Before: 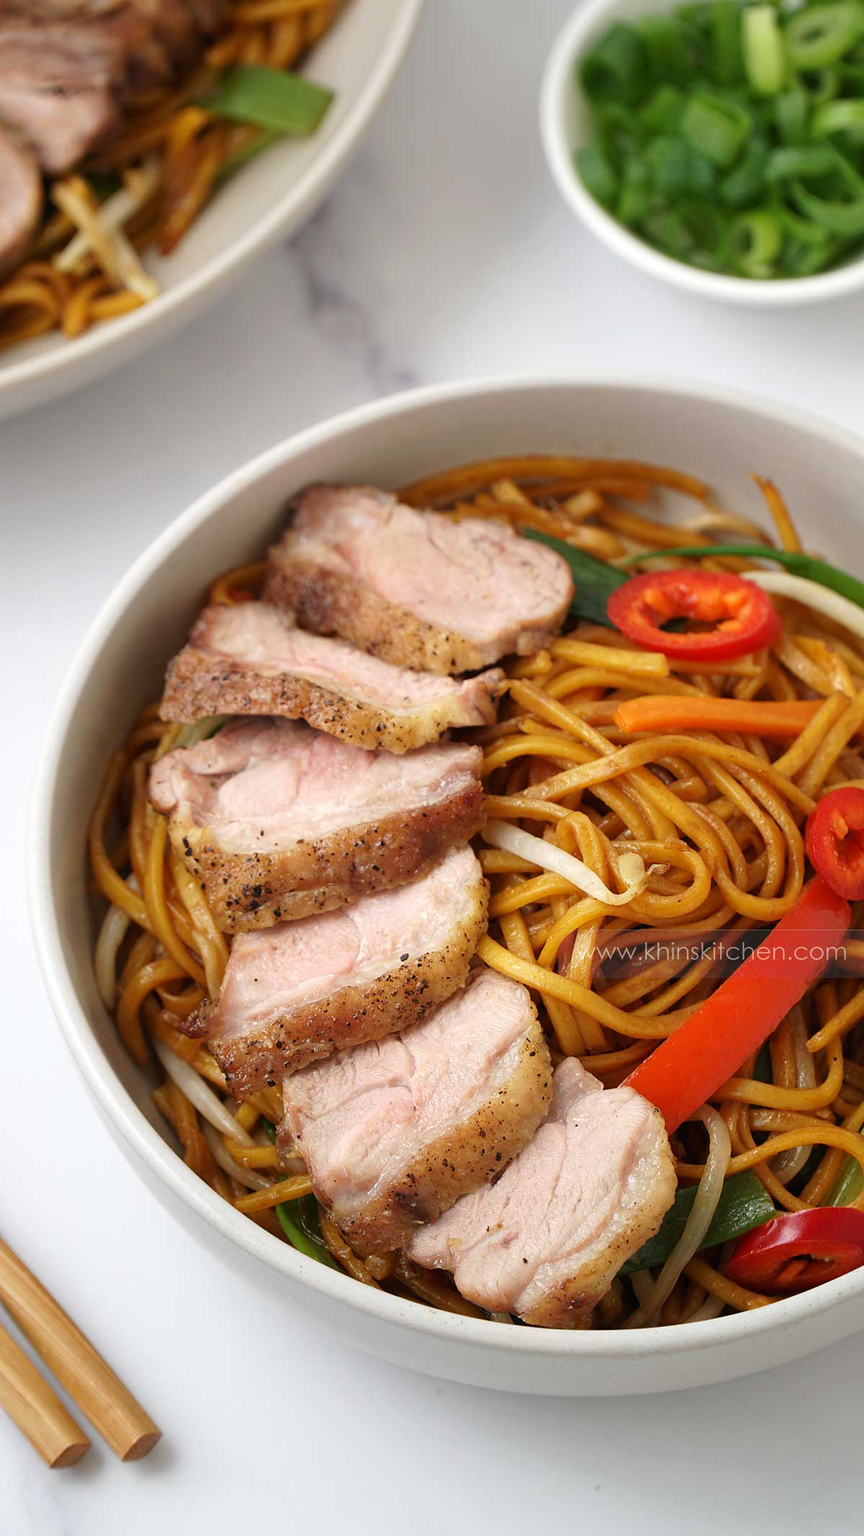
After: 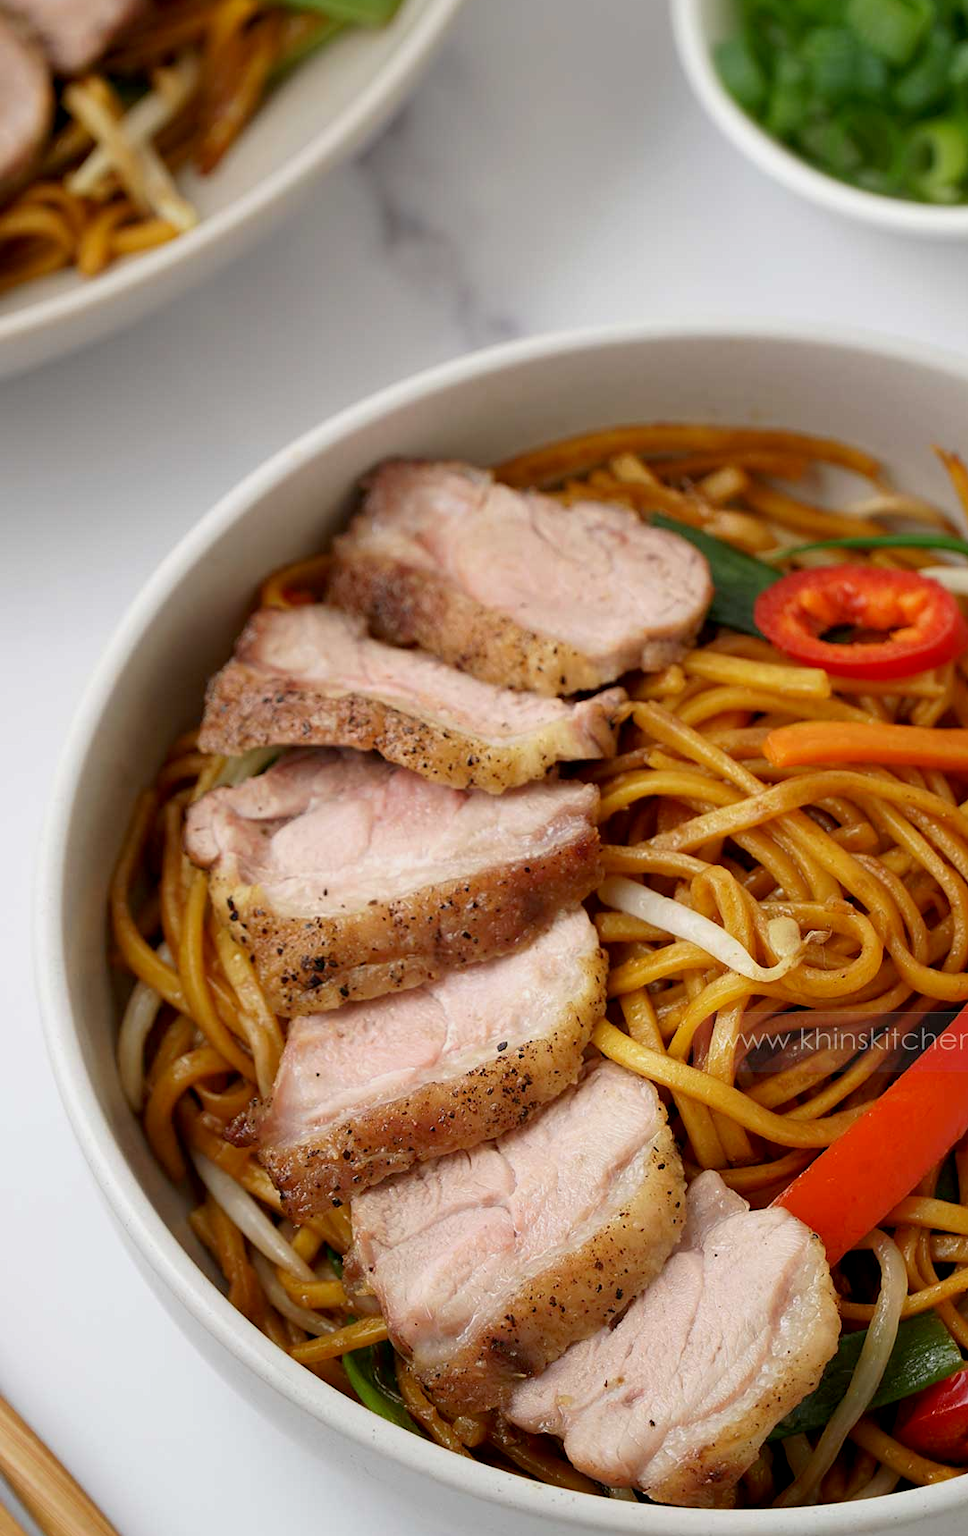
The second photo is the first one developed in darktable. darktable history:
crop: top 7.49%, right 9.717%, bottom 11.943%
exposure: black level correction 0.006, exposure -0.226 EV, compensate highlight preservation false
